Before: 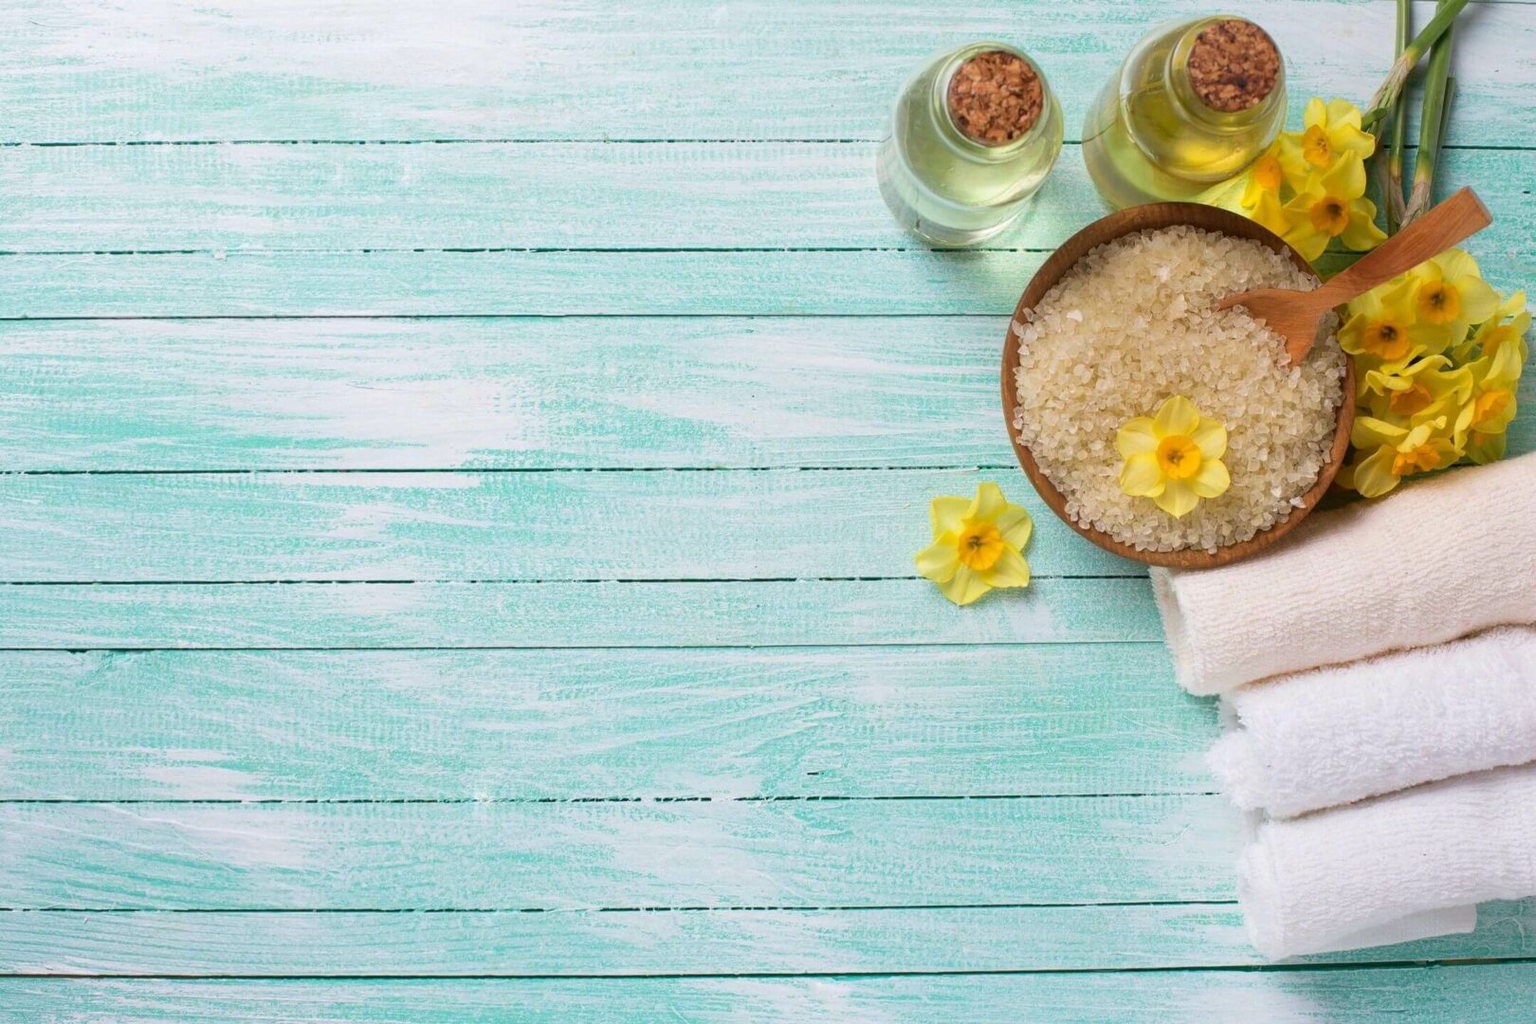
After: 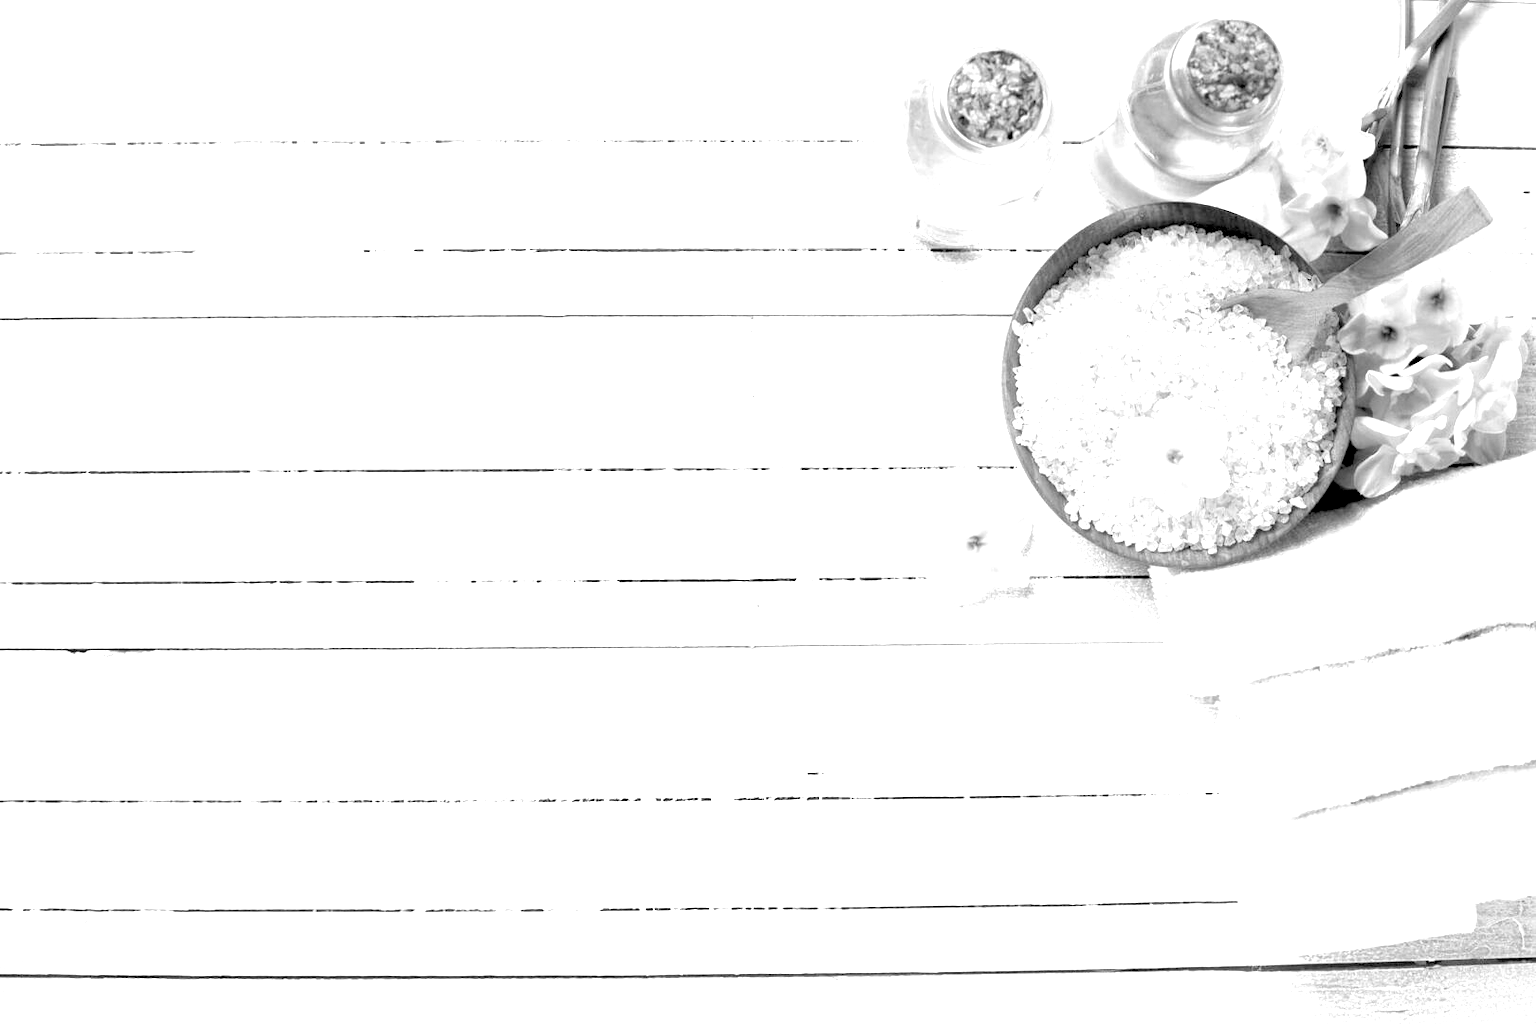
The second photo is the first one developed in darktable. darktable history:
monochrome: on, module defaults
exposure: black level correction 0.016, exposure 1.774 EV, compensate highlight preservation false
tone equalizer: on, module defaults
